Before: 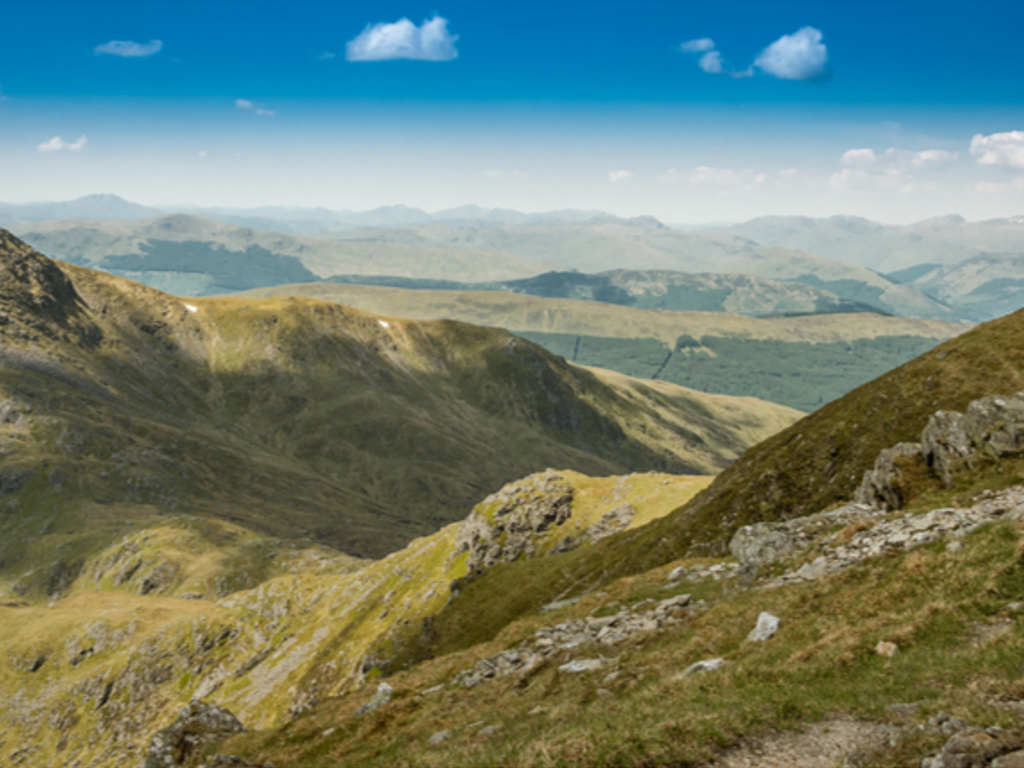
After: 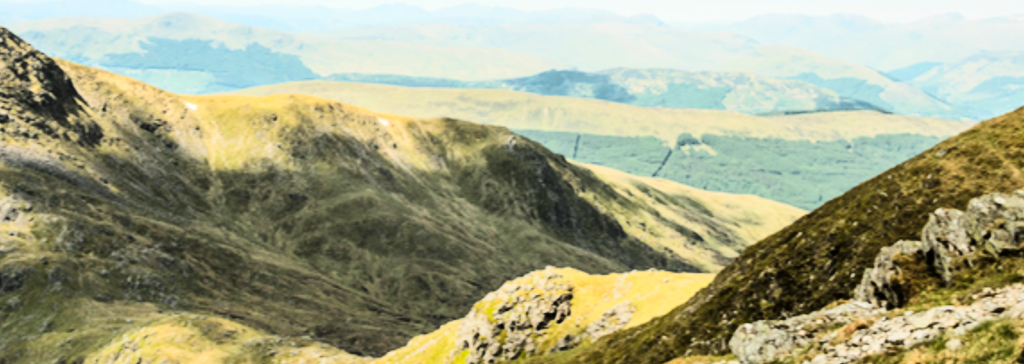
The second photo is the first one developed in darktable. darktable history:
crop and rotate: top 26.341%, bottom 26.226%
tone curve: curves: ch0 [(0, 0) (0.16, 0.055) (0.506, 0.762) (1, 1.024)], color space Lab, linked channels, preserve colors none
